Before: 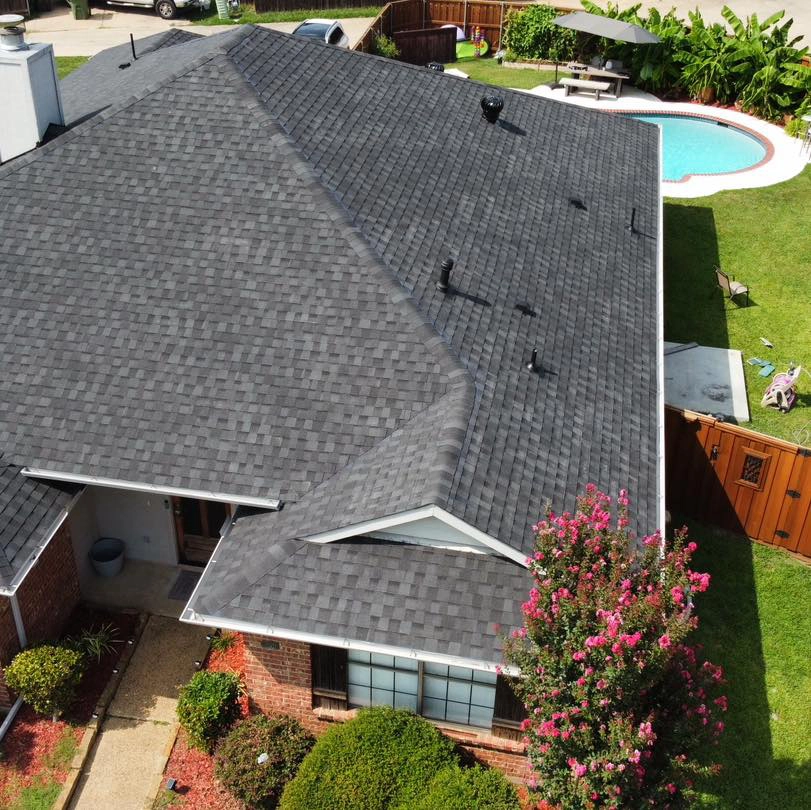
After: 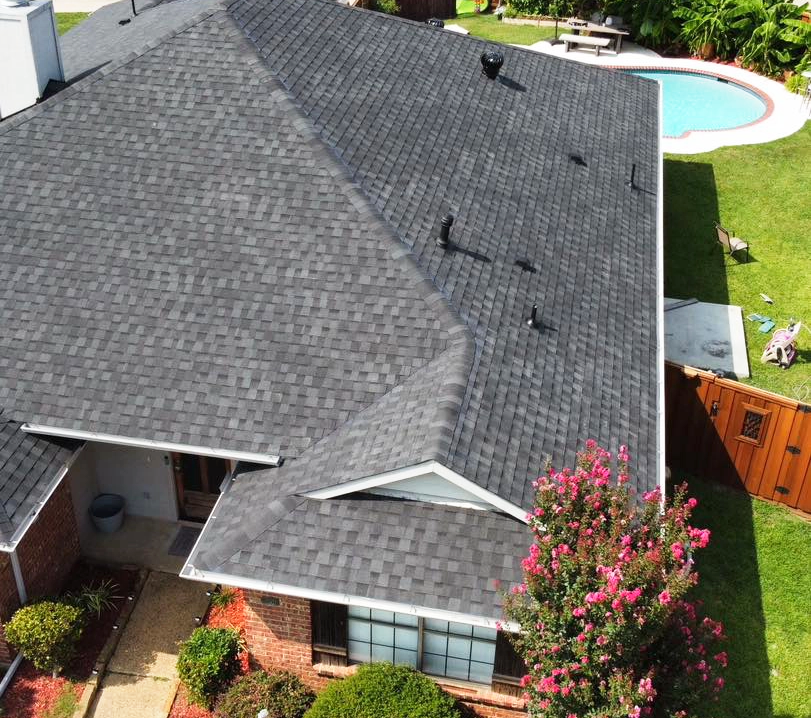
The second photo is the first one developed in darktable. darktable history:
crop and rotate: top 5.5%, bottom 5.751%
base curve: curves: ch0 [(0, 0) (0.666, 0.806) (1, 1)], preserve colors none
